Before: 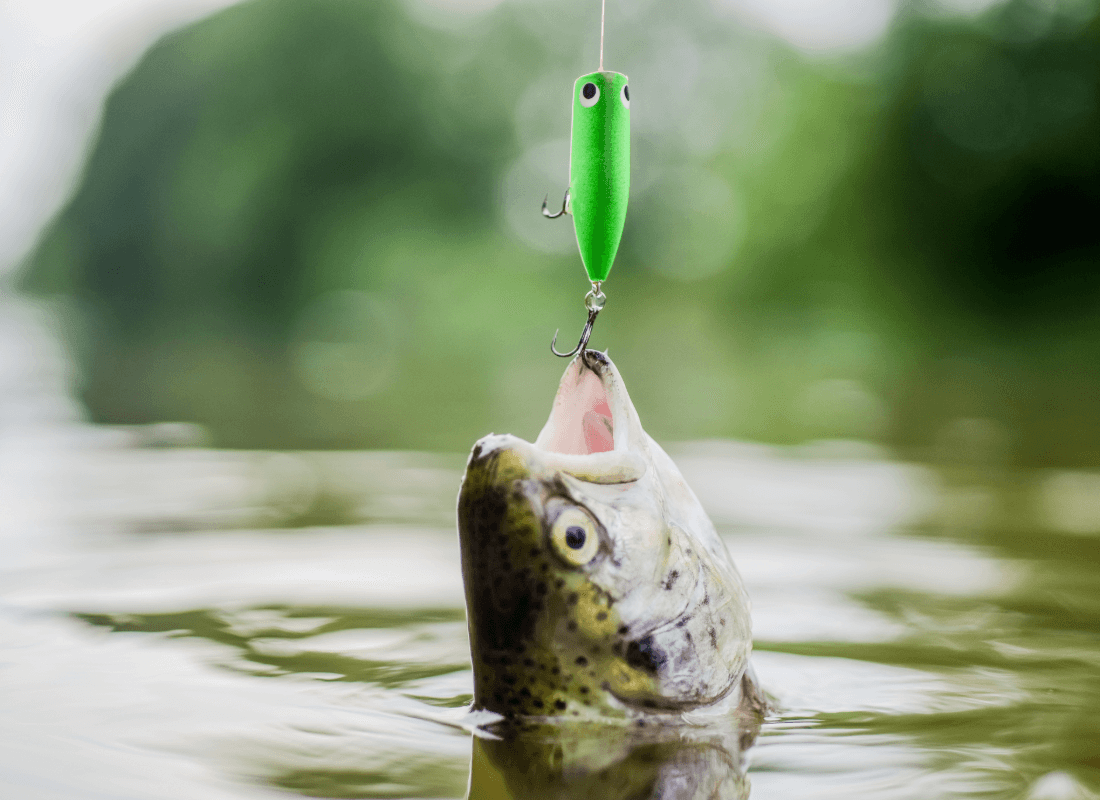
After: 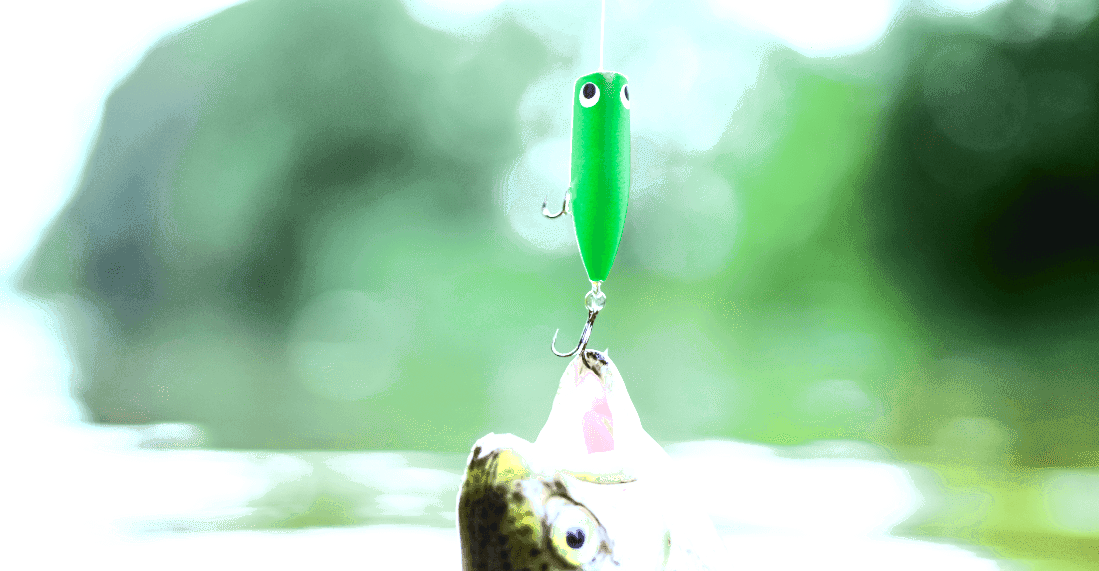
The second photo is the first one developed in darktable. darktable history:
tone curve: curves: ch0 [(0, 0.026) (0.181, 0.223) (0.405, 0.46) (0.456, 0.528) (0.634, 0.728) (0.877, 0.89) (0.984, 0.935)]; ch1 [(0, 0) (0.443, 0.43) (0.492, 0.488) (0.566, 0.579) (0.595, 0.625) (0.65, 0.657) (0.696, 0.725) (1, 1)]; ch2 [(0, 0) (0.33, 0.301) (0.421, 0.443) (0.447, 0.489) (0.495, 0.494) (0.537, 0.57) (0.586, 0.591) (0.663, 0.686) (1, 1)], color space Lab, independent channels, preserve colors none
crop: bottom 28.576%
exposure: black level correction 0, exposure 1.1 EV, compensate highlight preservation false
color calibration: illuminant F (fluorescent), F source F9 (Cool White Deluxe 4150 K) – high CRI, x 0.374, y 0.373, temperature 4158.34 K
tone equalizer: -8 EV -0.75 EV, -7 EV -0.7 EV, -6 EV -0.6 EV, -5 EV -0.4 EV, -3 EV 0.4 EV, -2 EV 0.6 EV, -1 EV 0.7 EV, +0 EV 0.75 EV, edges refinement/feathering 500, mask exposure compensation -1.57 EV, preserve details no
color zones: curves: ch0 [(0, 0.485) (0.178, 0.476) (0.261, 0.623) (0.411, 0.403) (0.708, 0.603) (0.934, 0.412)]; ch1 [(0.003, 0.485) (0.149, 0.496) (0.229, 0.584) (0.326, 0.551) (0.484, 0.262) (0.757, 0.643)]
color correction: highlights a* -0.137, highlights b* -5.91, shadows a* -0.137, shadows b* -0.137
